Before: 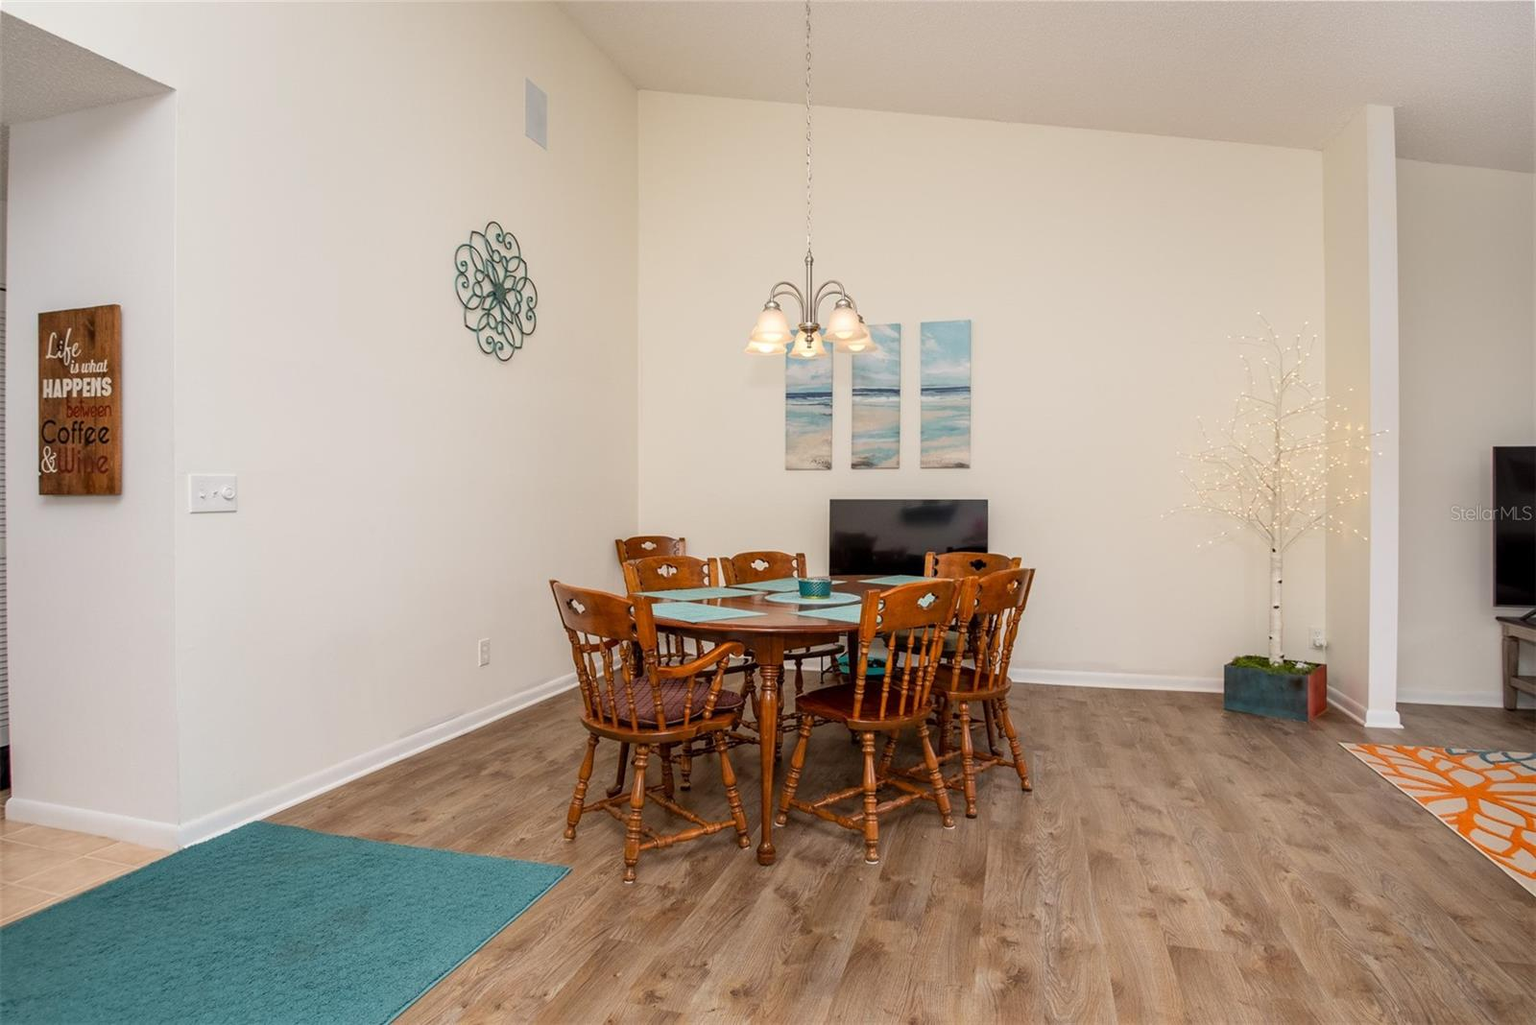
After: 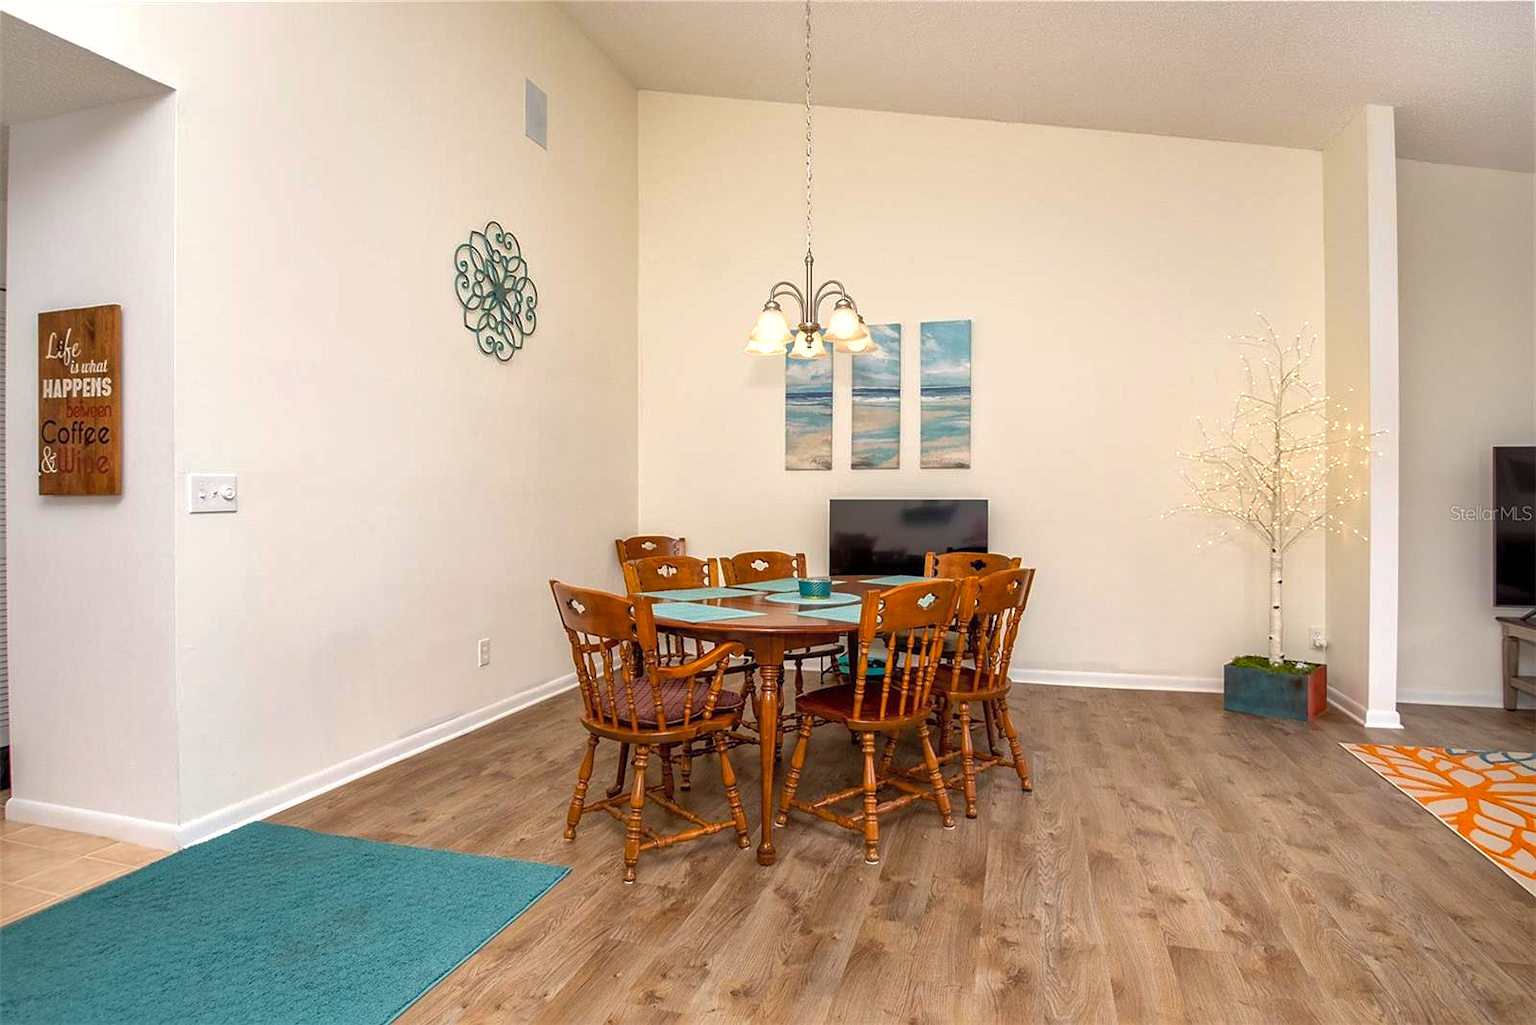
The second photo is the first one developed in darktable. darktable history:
color balance rgb: shadows lift › luminance -9.513%, perceptual saturation grading › global saturation 0.99%, perceptual brilliance grading › global brilliance 11.517%, global vibrance 20%
shadows and highlights: on, module defaults
tone equalizer: smoothing 1
sharpen: radius 1.31, amount 0.297, threshold 0.079
